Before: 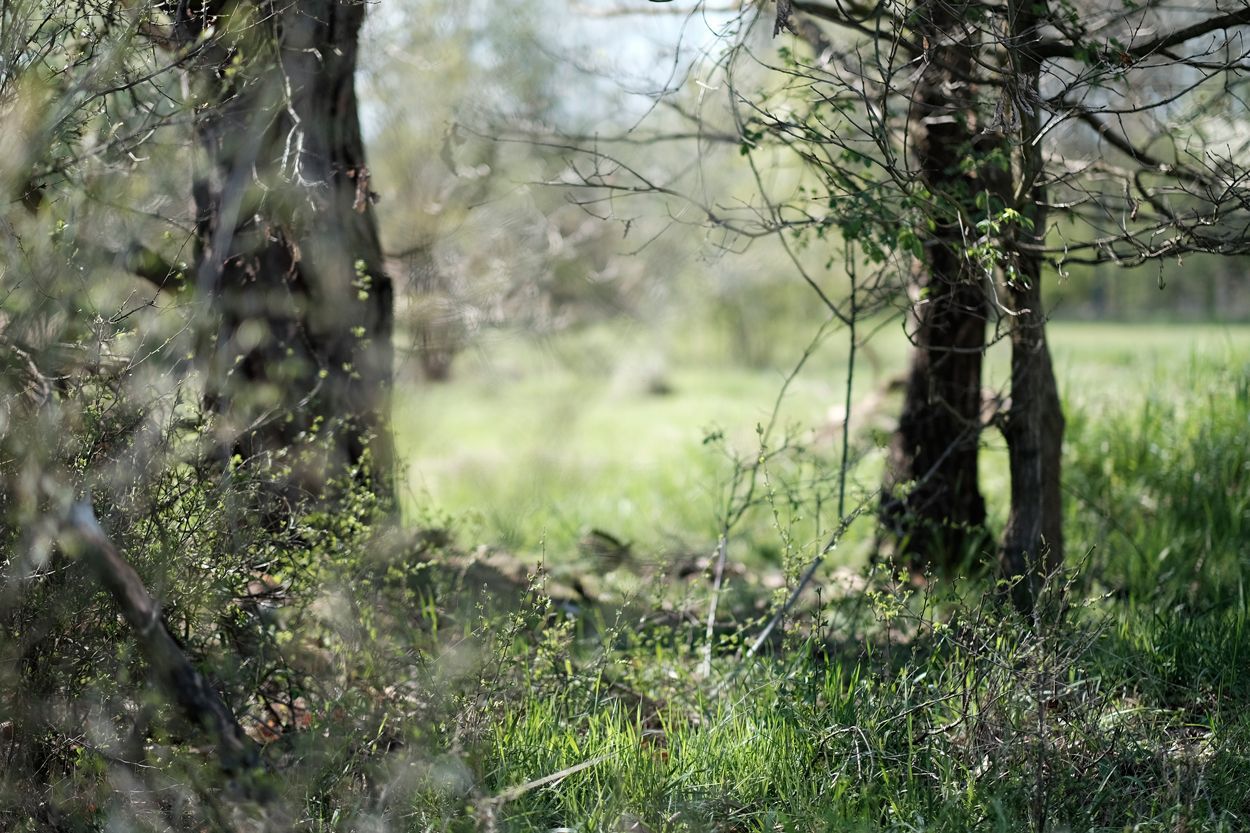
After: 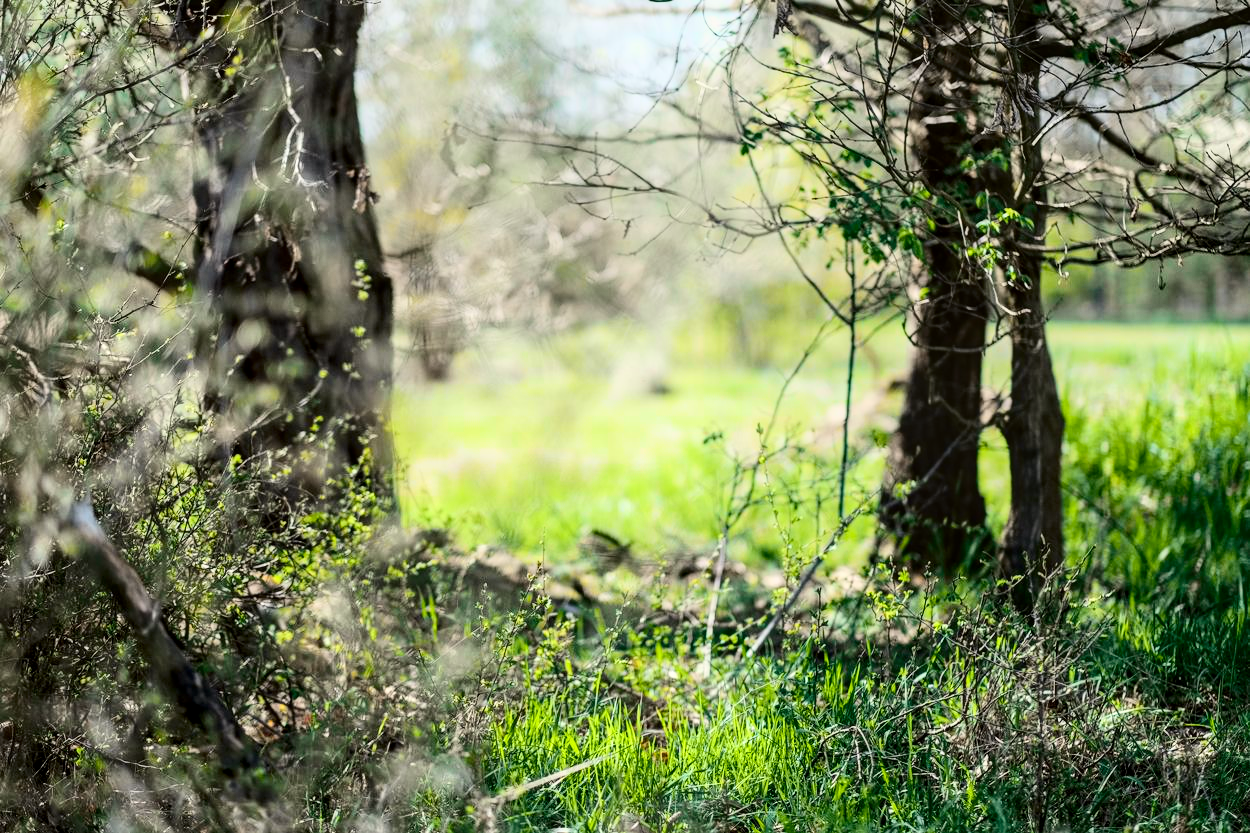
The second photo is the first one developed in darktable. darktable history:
local contrast: on, module defaults
tone curve: curves: ch0 [(0, 0) (0.104, 0.068) (0.236, 0.227) (0.46, 0.576) (0.657, 0.796) (0.861, 0.932) (1, 0.981)]; ch1 [(0, 0) (0.353, 0.344) (0.434, 0.382) (0.479, 0.476) (0.502, 0.504) (0.544, 0.534) (0.57, 0.57) (0.586, 0.603) (0.618, 0.631) (0.657, 0.679) (1, 1)]; ch2 [(0, 0) (0.34, 0.314) (0.434, 0.43) (0.5, 0.511) (0.528, 0.545) (0.557, 0.573) (0.573, 0.618) (0.628, 0.751) (1, 1)], color space Lab, independent channels, preserve colors none
